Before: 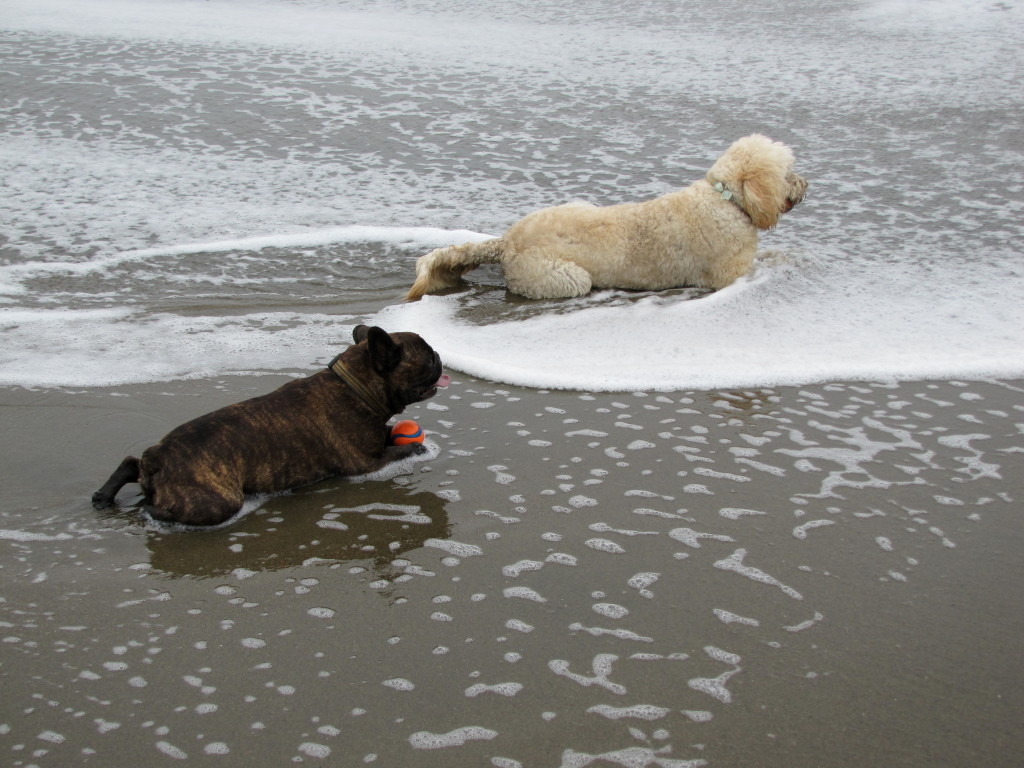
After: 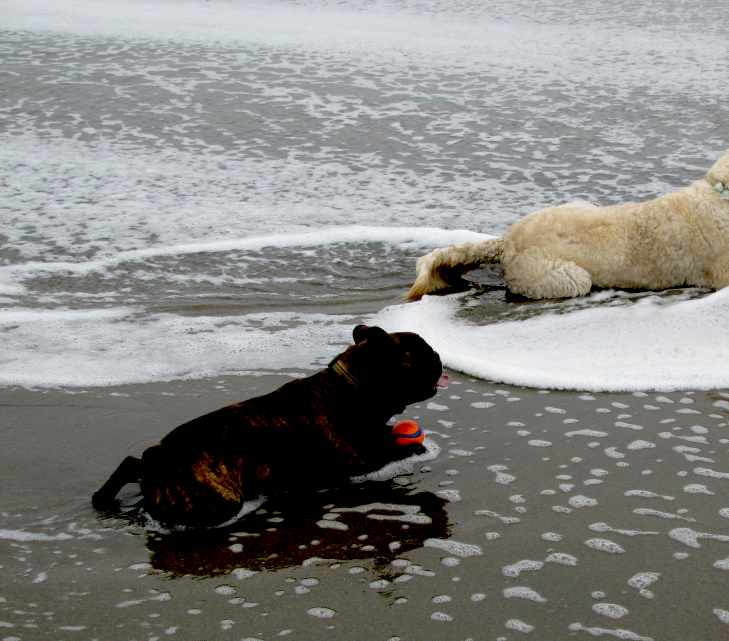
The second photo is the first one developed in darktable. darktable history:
exposure: black level correction 0.047, exposure 0.014 EV, compensate highlight preservation false
crop: right 28.742%, bottom 16.512%
